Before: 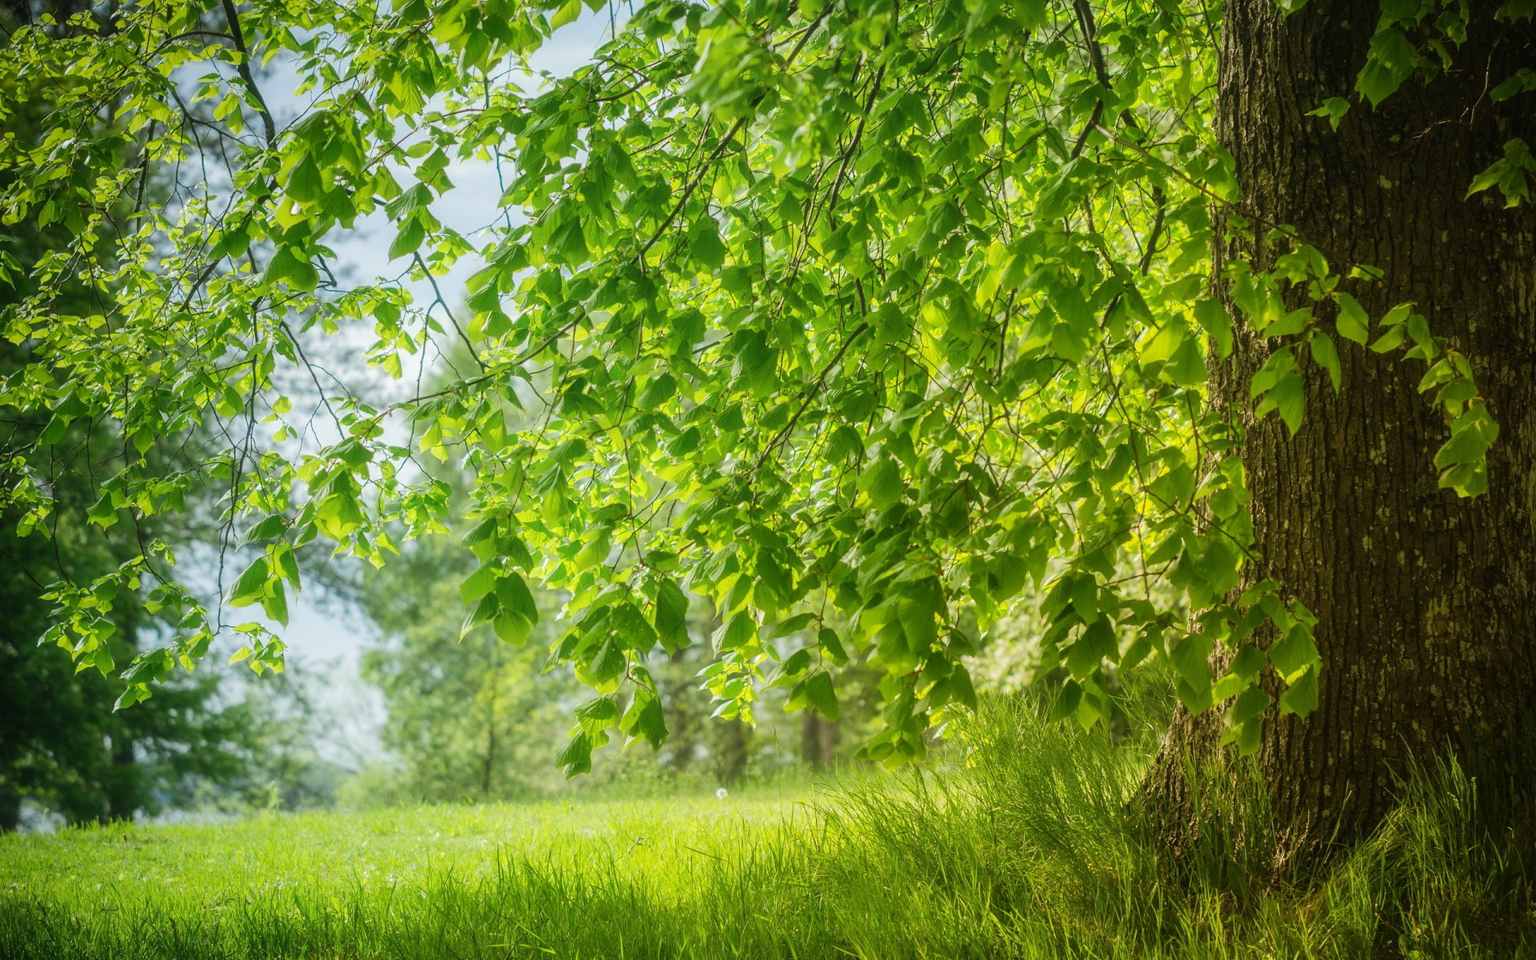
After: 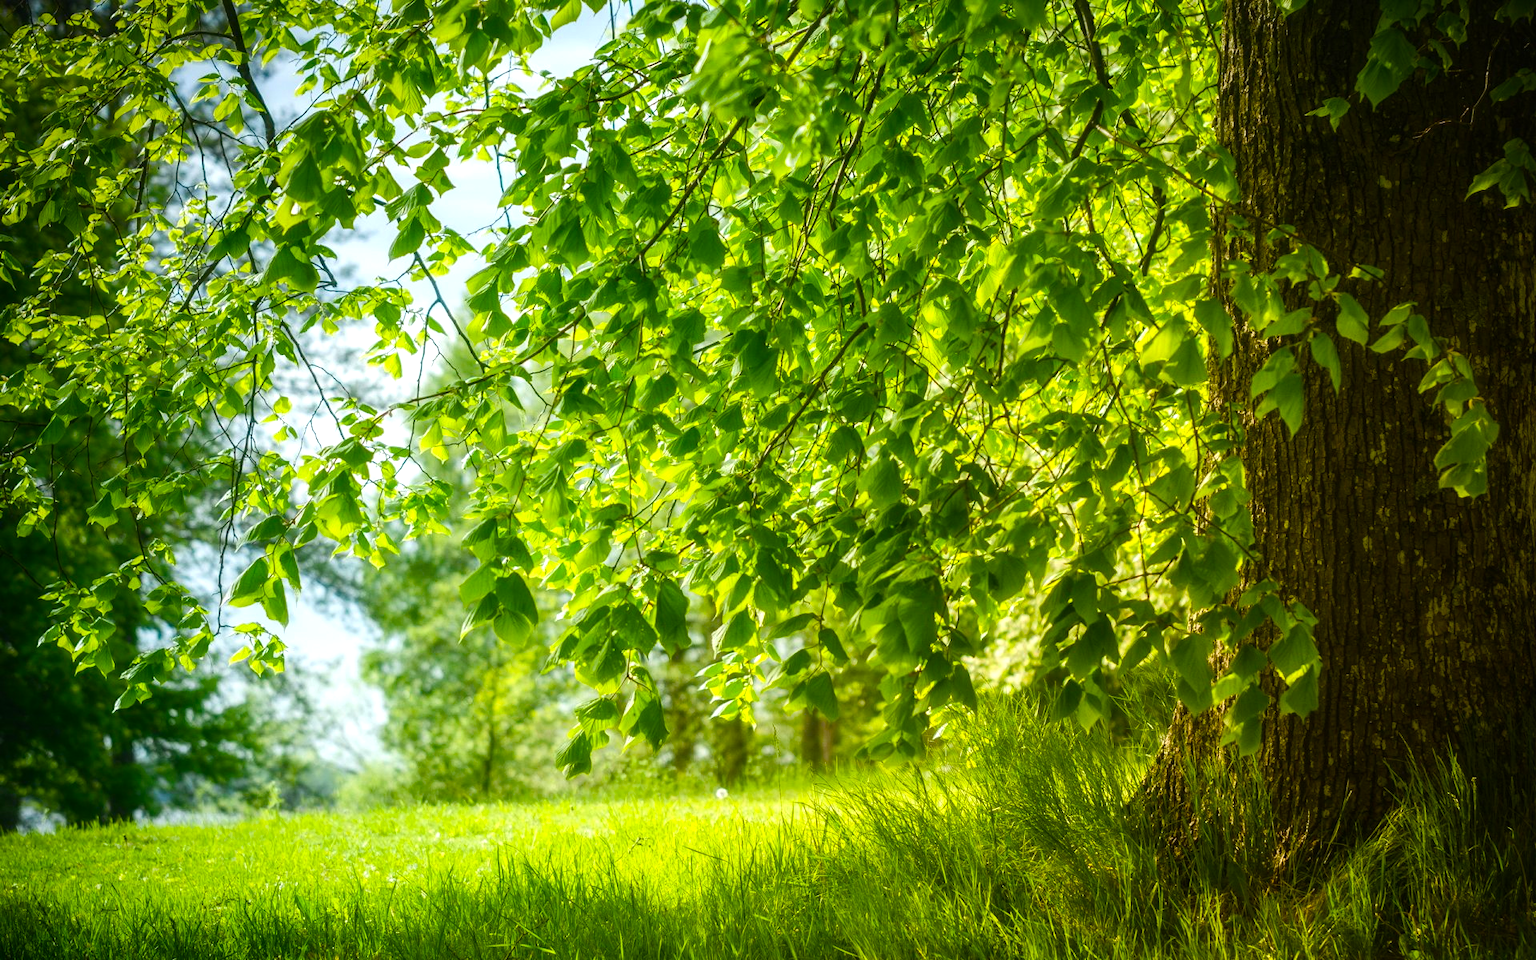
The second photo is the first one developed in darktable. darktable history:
color balance rgb: perceptual saturation grading › global saturation 39.426%, perceptual saturation grading › highlights -24.777%, perceptual saturation grading › mid-tones 35.254%, perceptual saturation grading › shadows 35.11%, perceptual brilliance grading › global brilliance 14.835%, perceptual brilliance grading › shadows -35.724%
